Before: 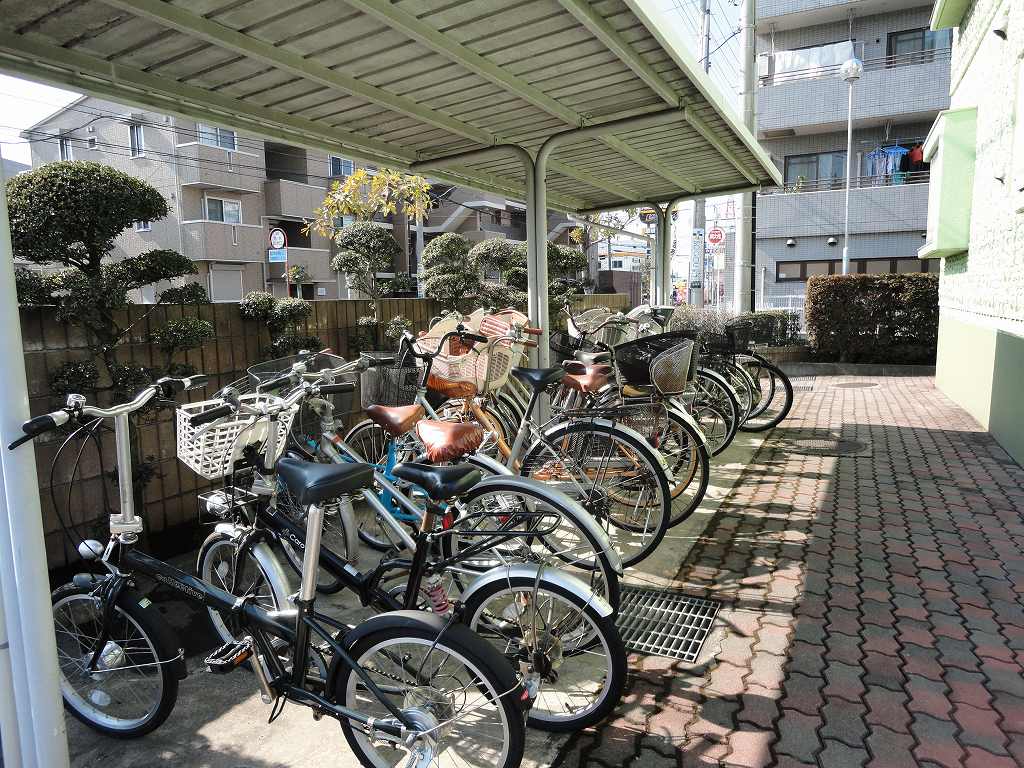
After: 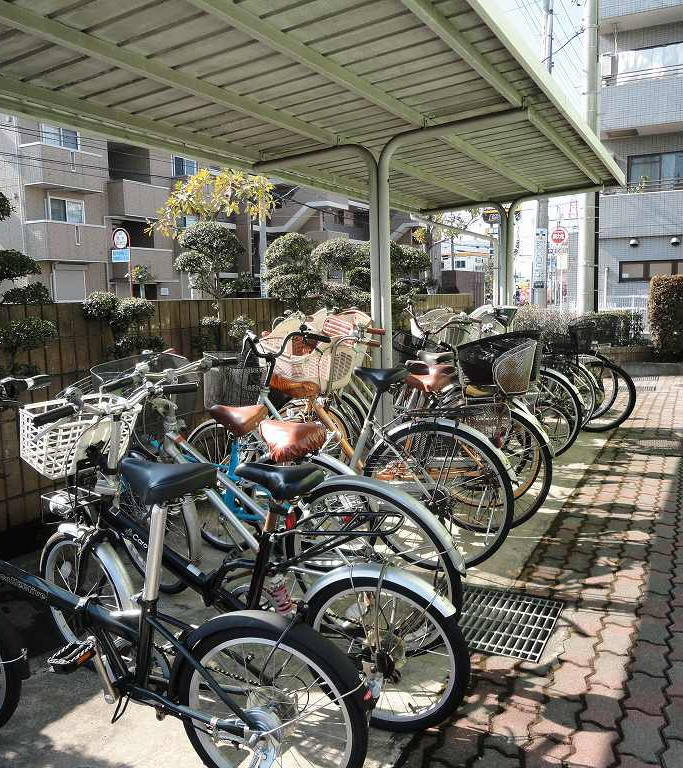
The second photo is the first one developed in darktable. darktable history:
crop: left 15.364%, right 17.931%
